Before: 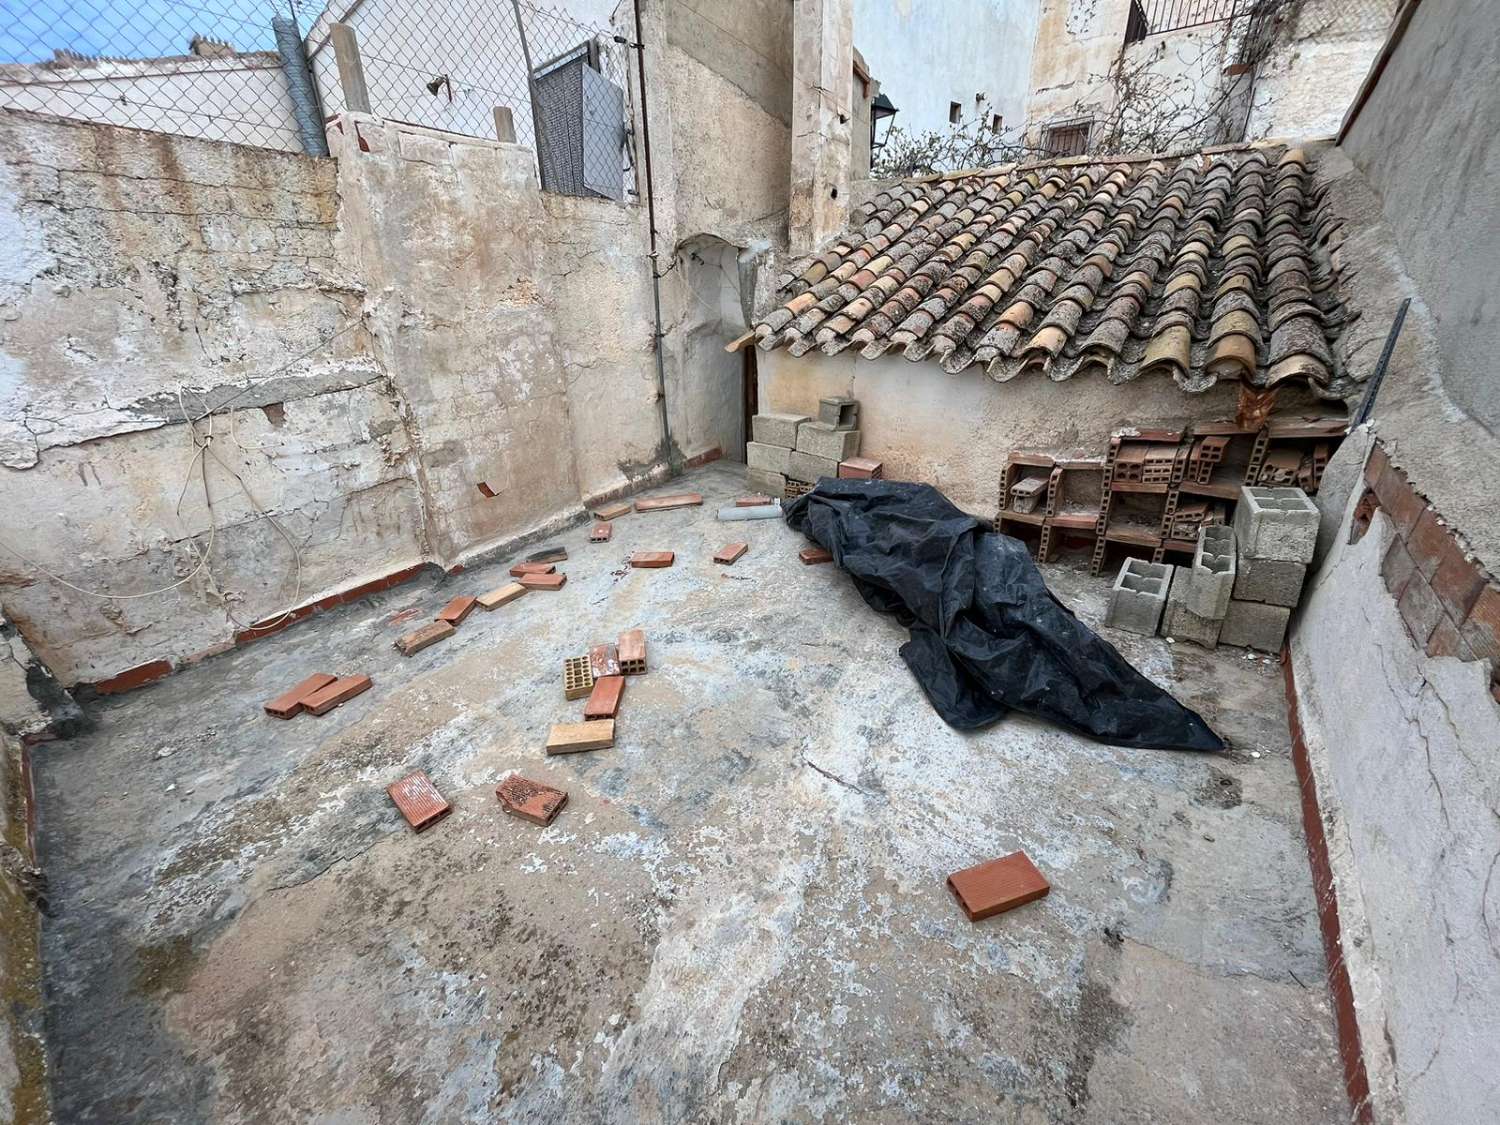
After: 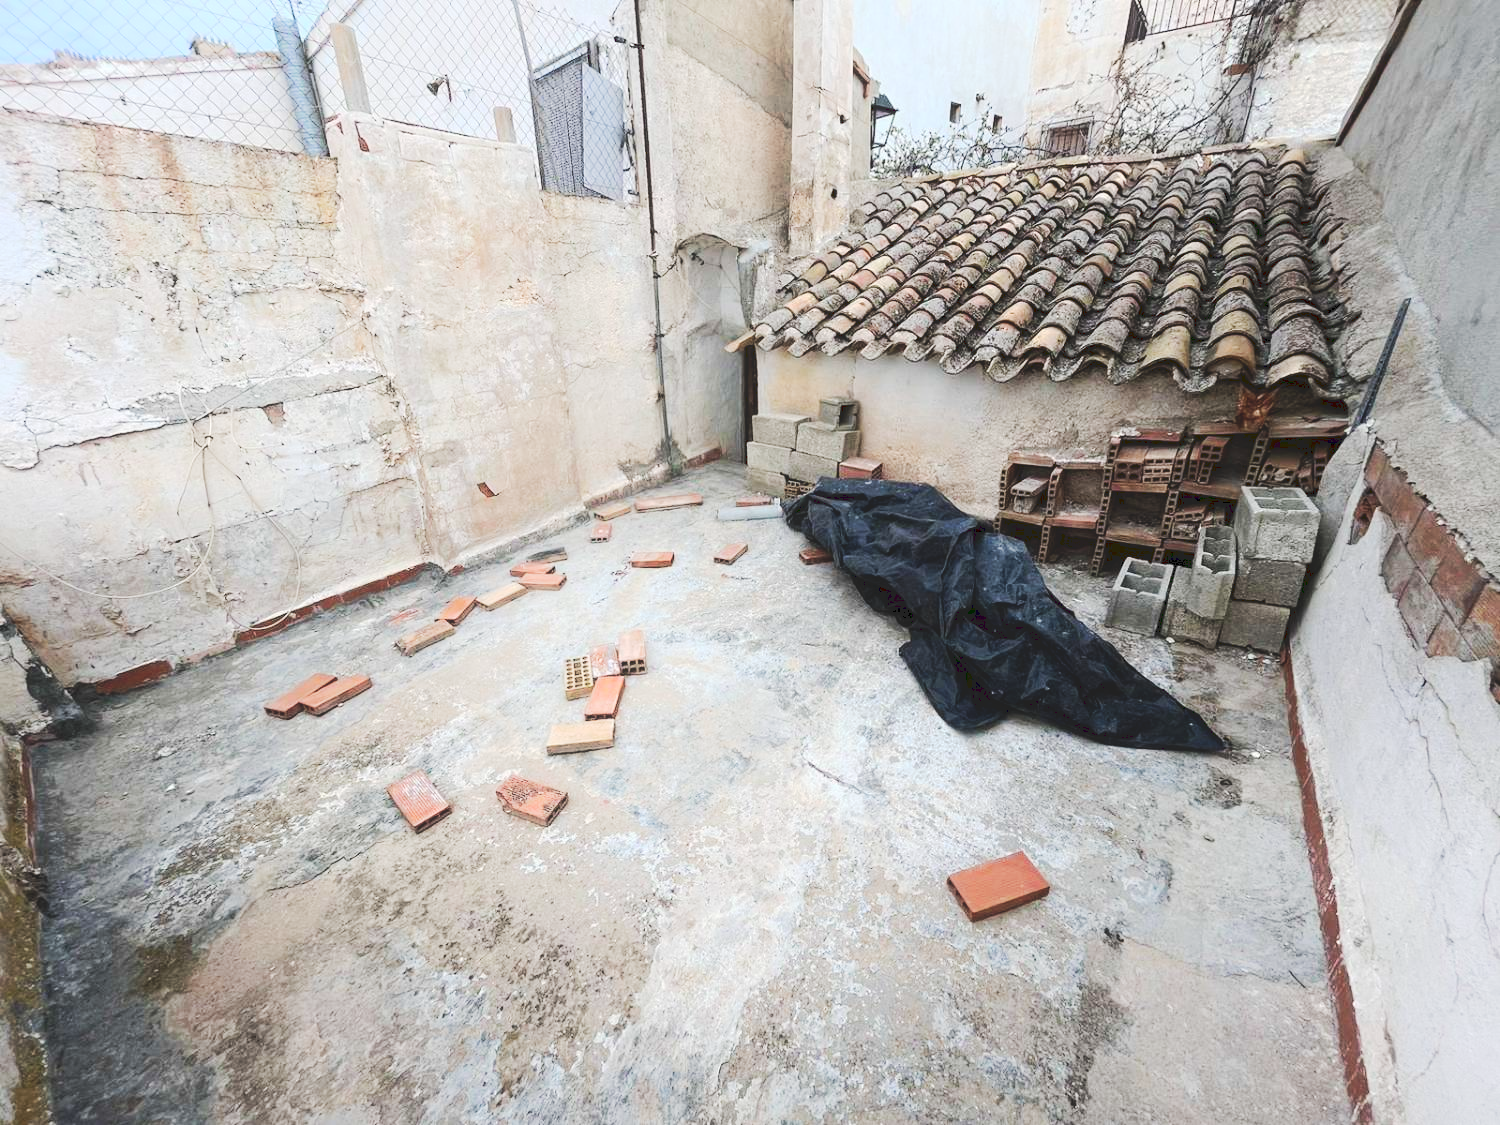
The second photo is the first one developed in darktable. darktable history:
tone curve: curves: ch0 [(0, 0) (0.003, 0.126) (0.011, 0.129) (0.025, 0.129) (0.044, 0.136) (0.069, 0.145) (0.1, 0.162) (0.136, 0.182) (0.177, 0.211) (0.224, 0.254) (0.277, 0.307) (0.335, 0.366) (0.399, 0.441) (0.468, 0.533) (0.543, 0.624) (0.623, 0.702) (0.709, 0.774) (0.801, 0.835) (0.898, 0.904) (1, 1)], preserve colors none
shadows and highlights: highlights 70.7, soften with gaussian
